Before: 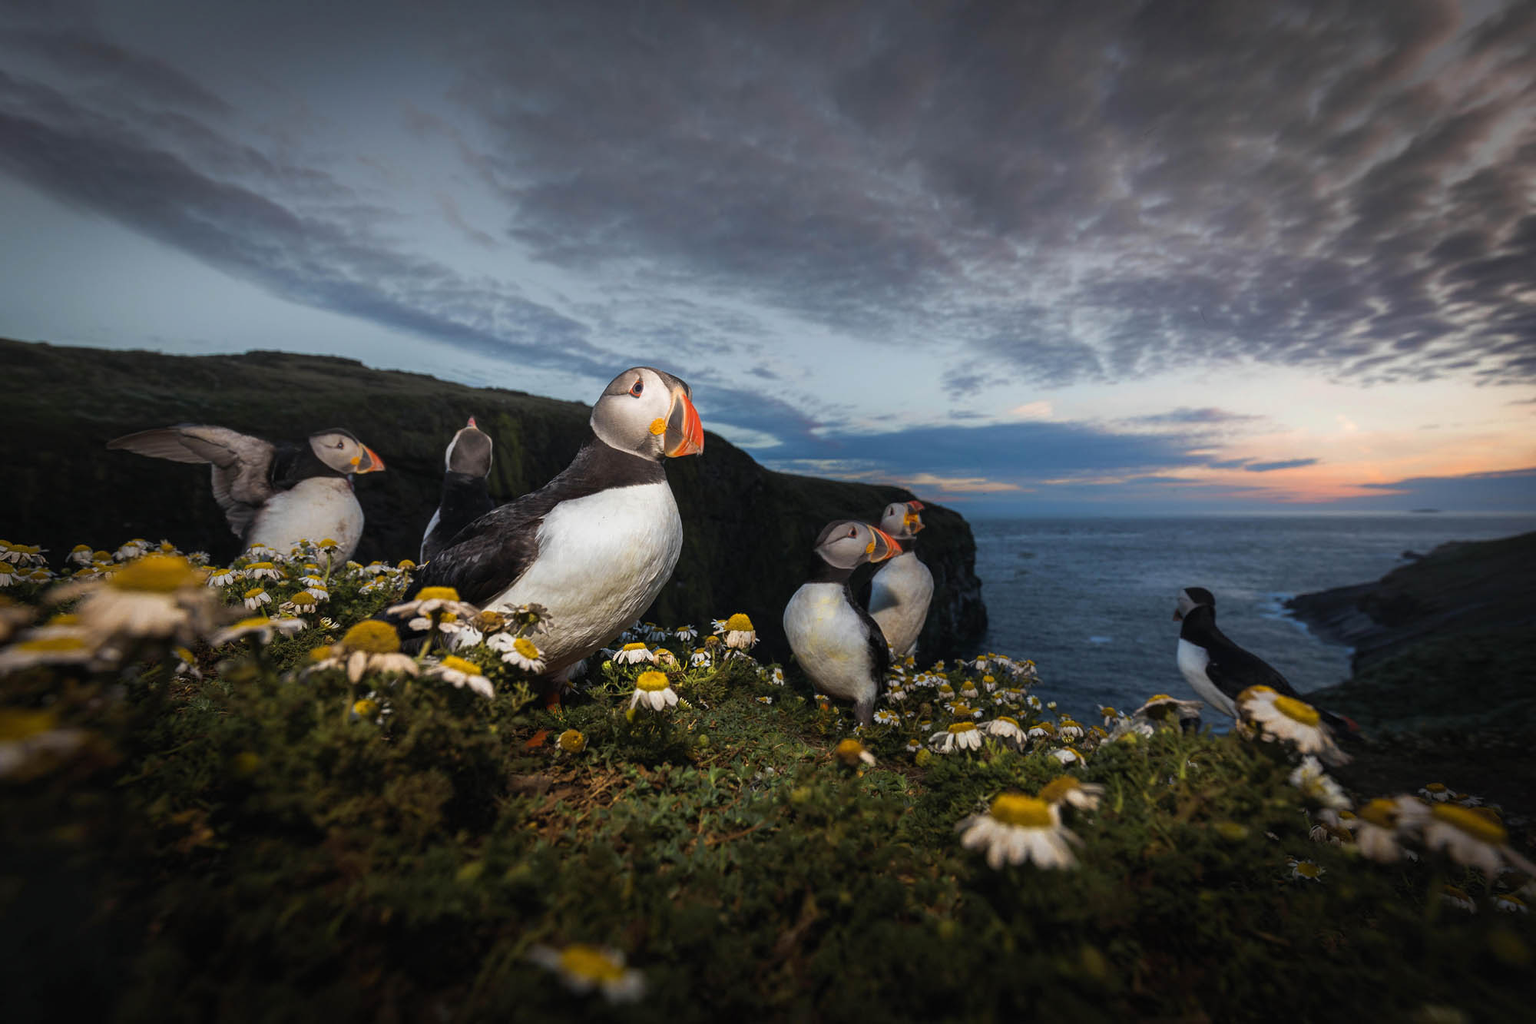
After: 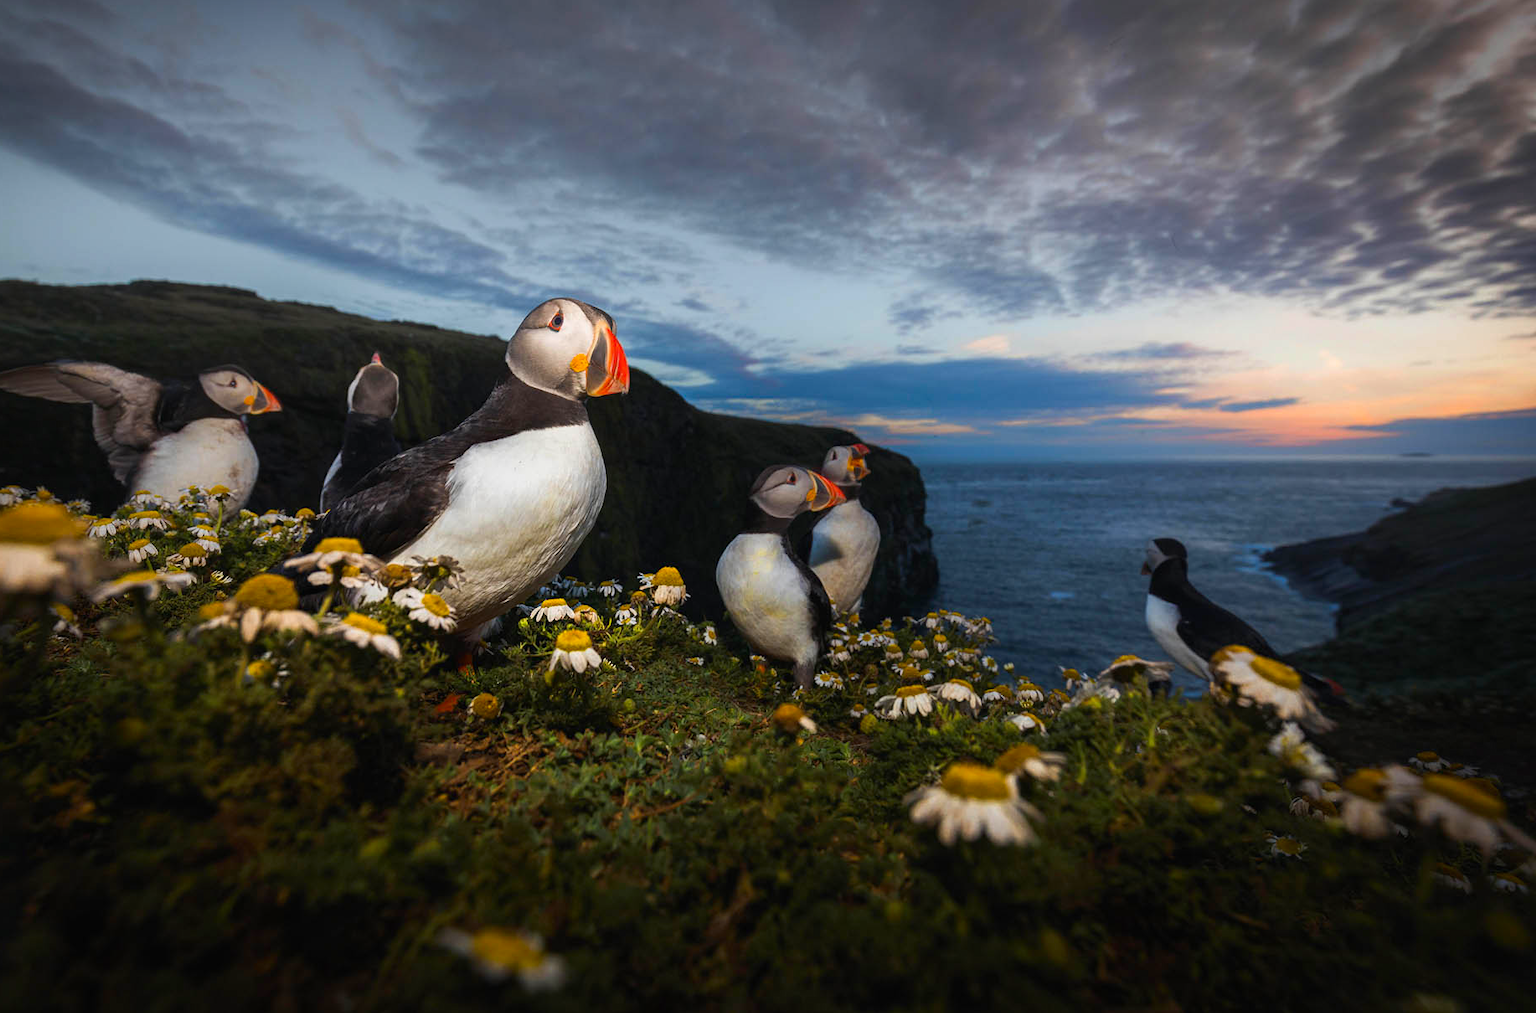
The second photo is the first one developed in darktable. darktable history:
crop and rotate: left 8.262%, top 9.226%
contrast brightness saturation: contrast 0.09, saturation 0.28
